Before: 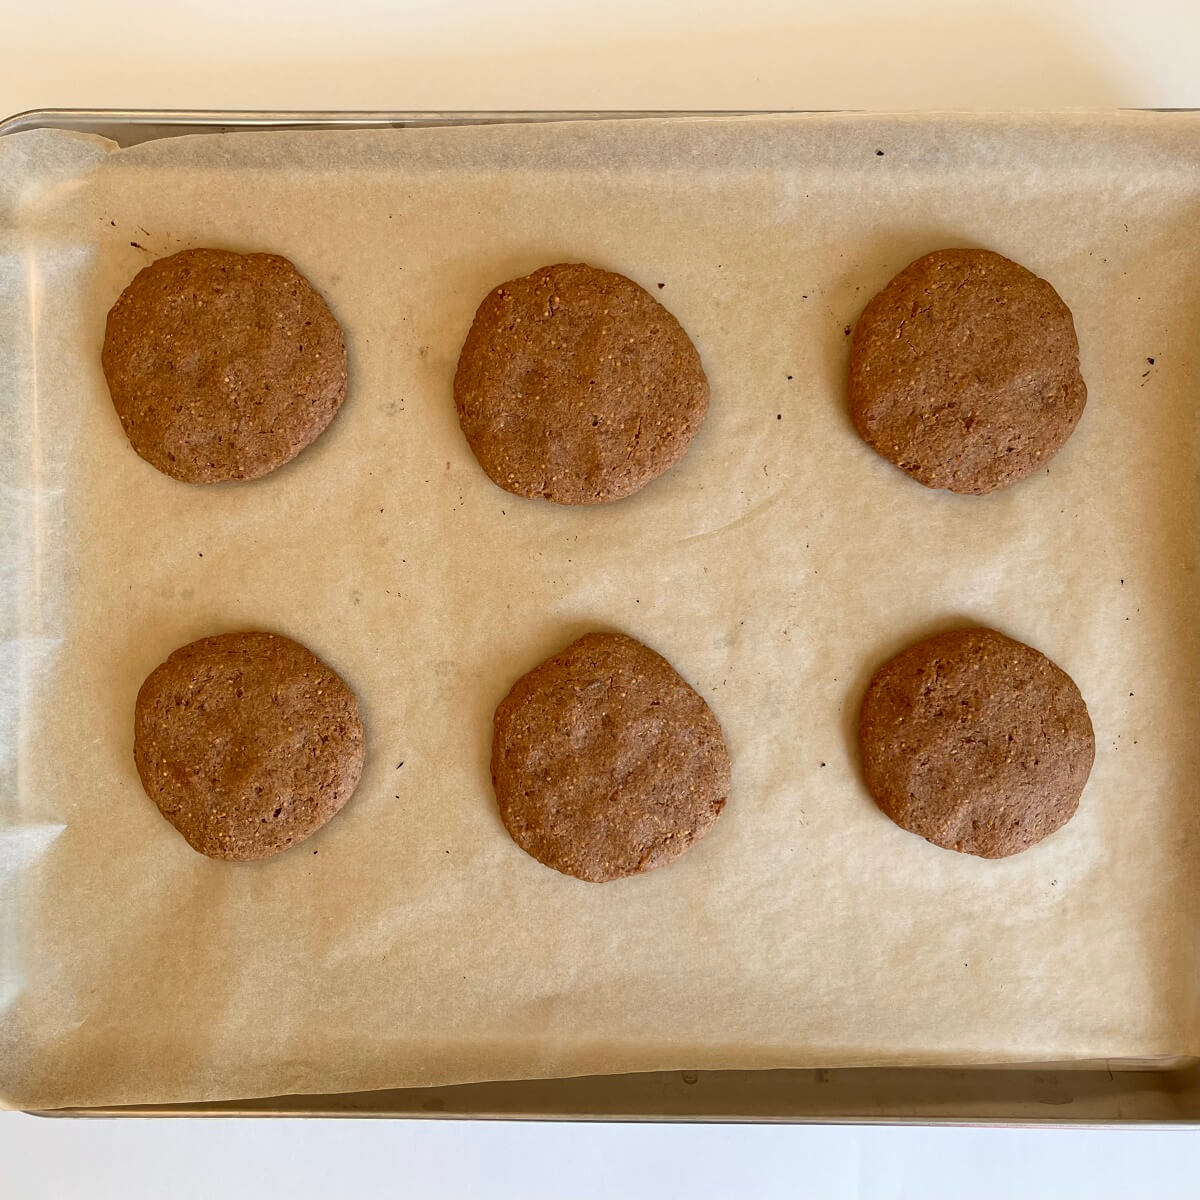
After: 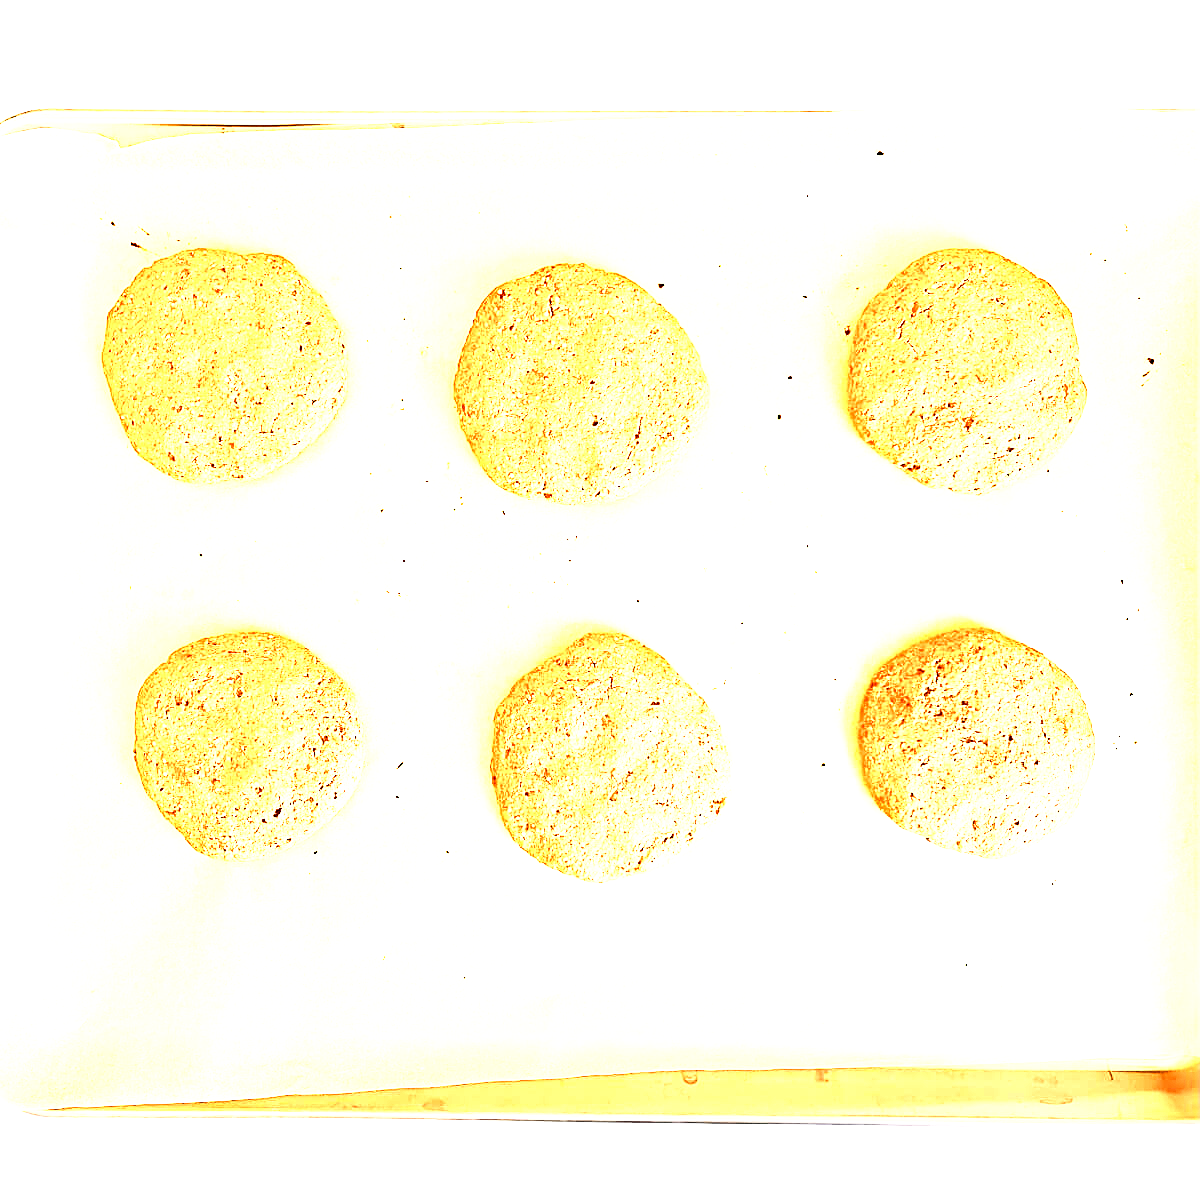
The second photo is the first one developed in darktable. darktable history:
exposure: black level correction 0, exposure 1.75 EV, compensate exposure bias true, compensate highlight preservation false
base curve: curves: ch0 [(0, 0) (0.007, 0.004) (0.027, 0.03) (0.046, 0.07) (0.207, 0.54) (0.442, 0.872) (0.673, 0.972) (1, 1)], preserve colors none
sharpen: on, module defaults
haze removal: adaptive false
color zones: curves: ch0 [(0.018, 0.548) (0.197, 0.654) (0.425, 0.447) (0.605, 0.658) (0.732, 0.579)]; ch1 [(0.105, 0.531) (0.224, 0.531) (0.386, 0.39) (0.618, 0.456) (0.732, 0.456) (0.956, 0.421)]; ch2 [(0.039, 0.583) (0.215, 0.465) (0.399, 0.544) (0.465, 0.548) (0.614, 0.447) (0.724, 0.43) (0.882, 0.623) (0.956, 0.632)]
